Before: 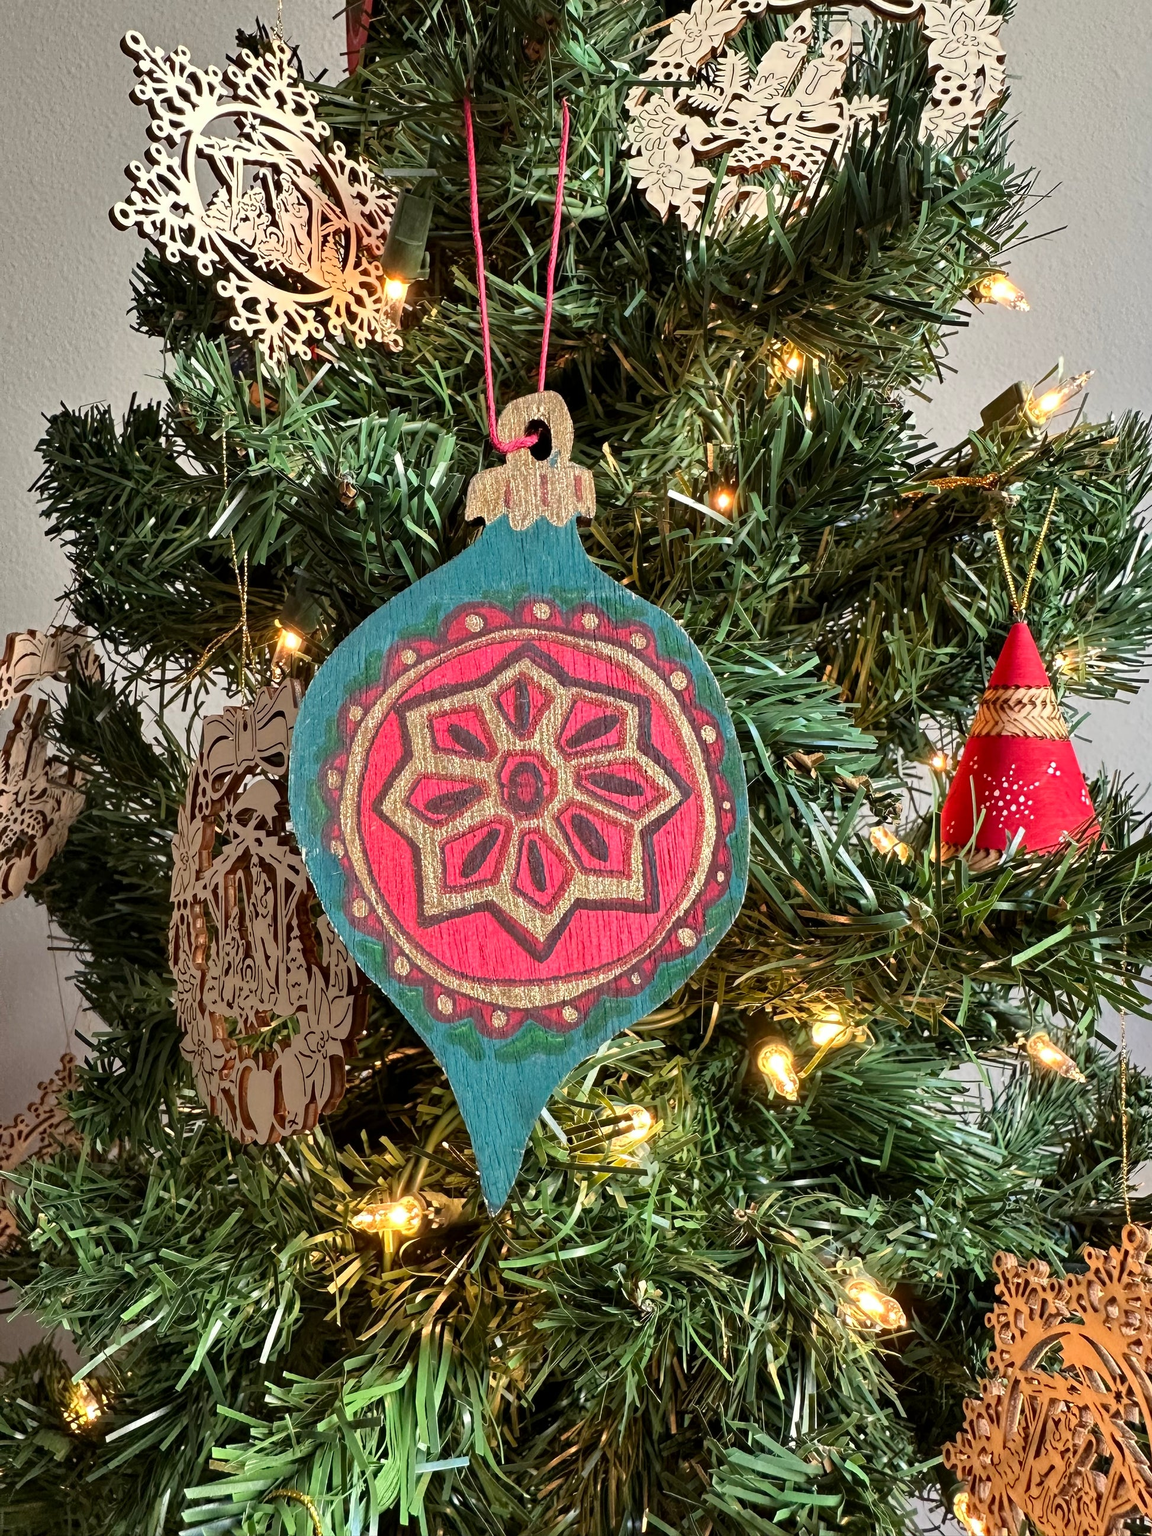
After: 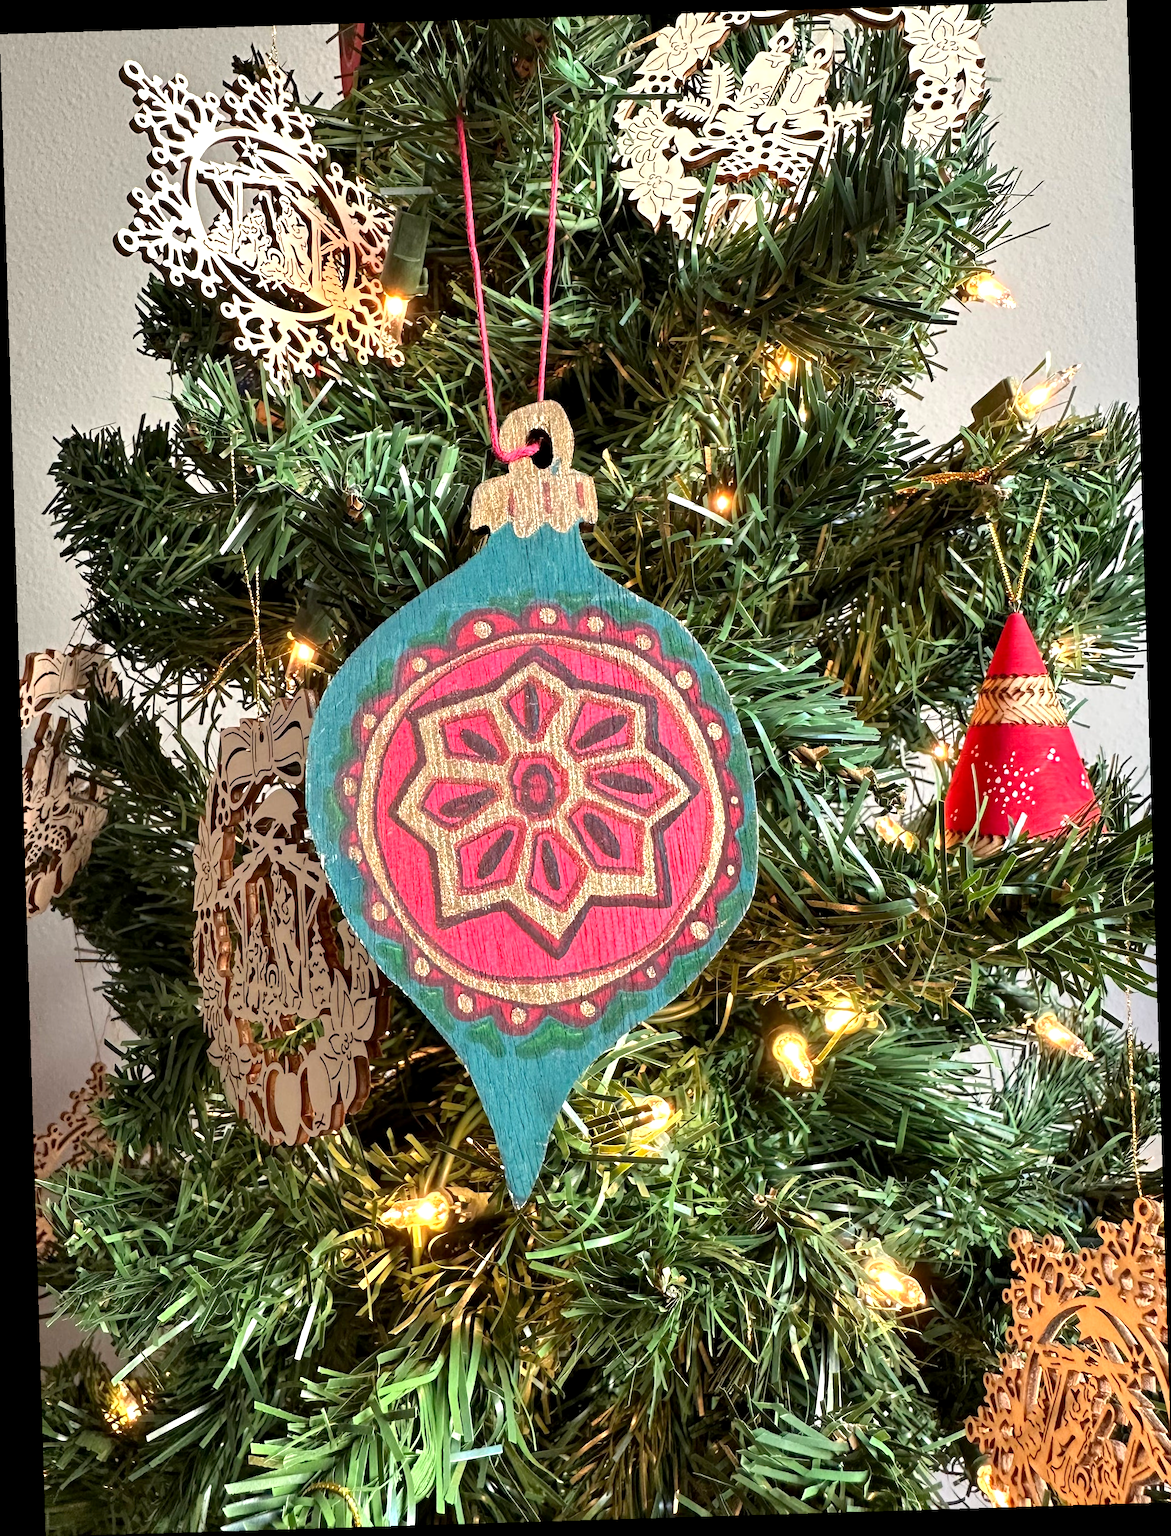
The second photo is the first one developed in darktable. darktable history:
rotate and perspective: rotation -1.75°, automatic cropping off
exposure: black level correction 0.001, exposure 0.5 EV, compensate exposure bias true, compensate highlight preservation false
